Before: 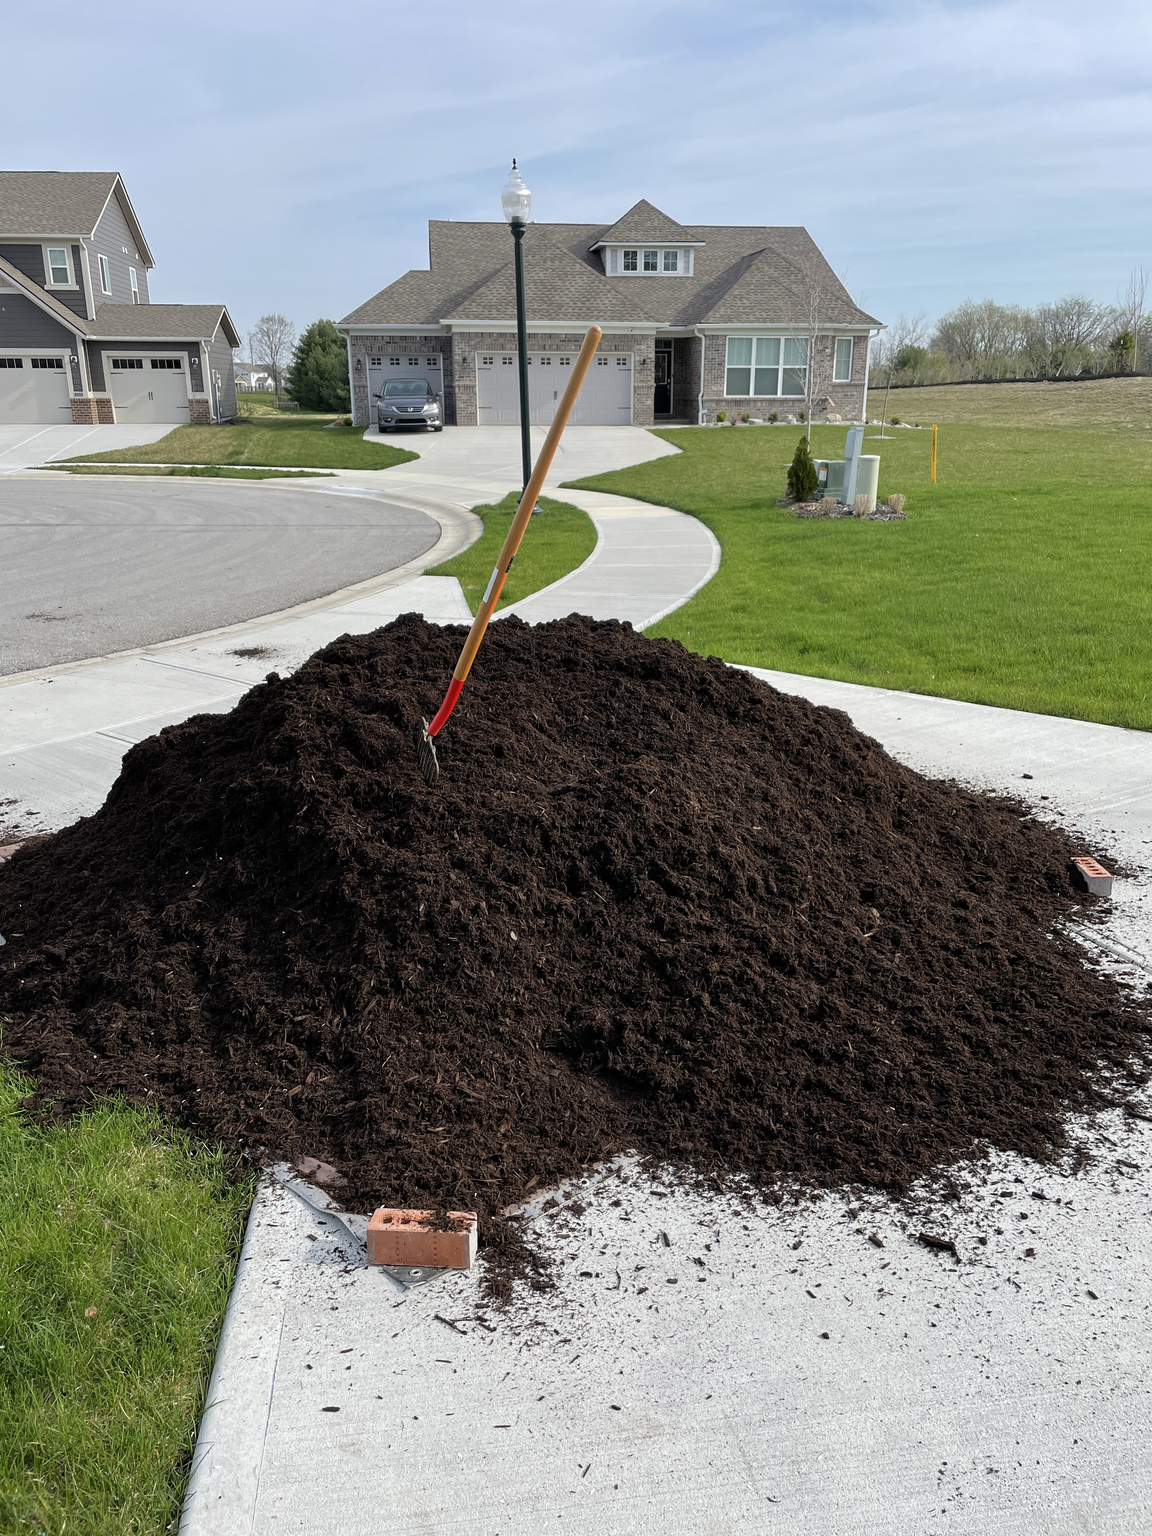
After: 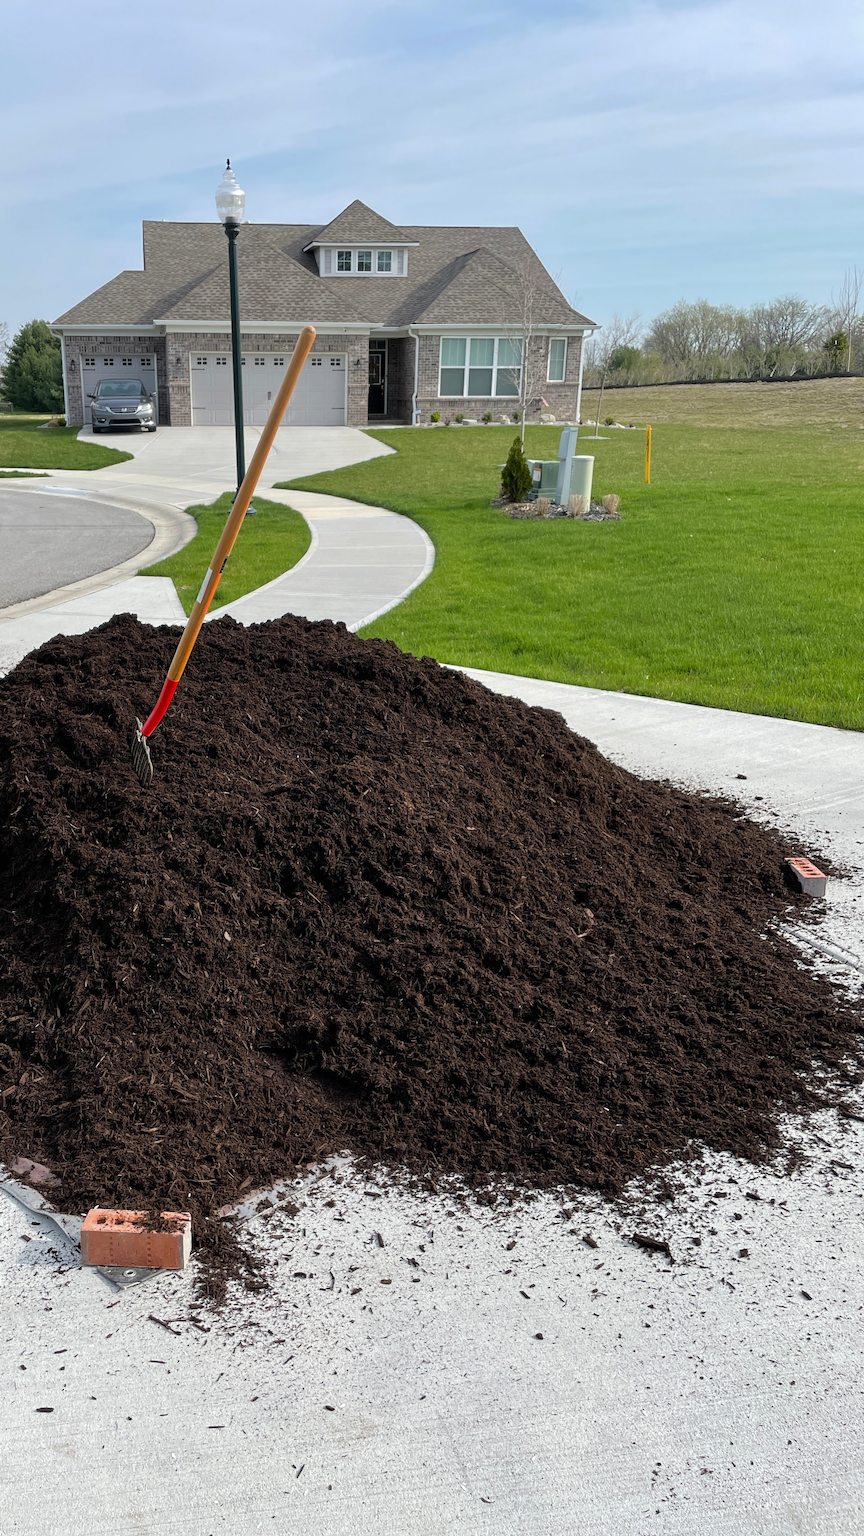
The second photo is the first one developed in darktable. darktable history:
crop and rotate: left 24.913%
